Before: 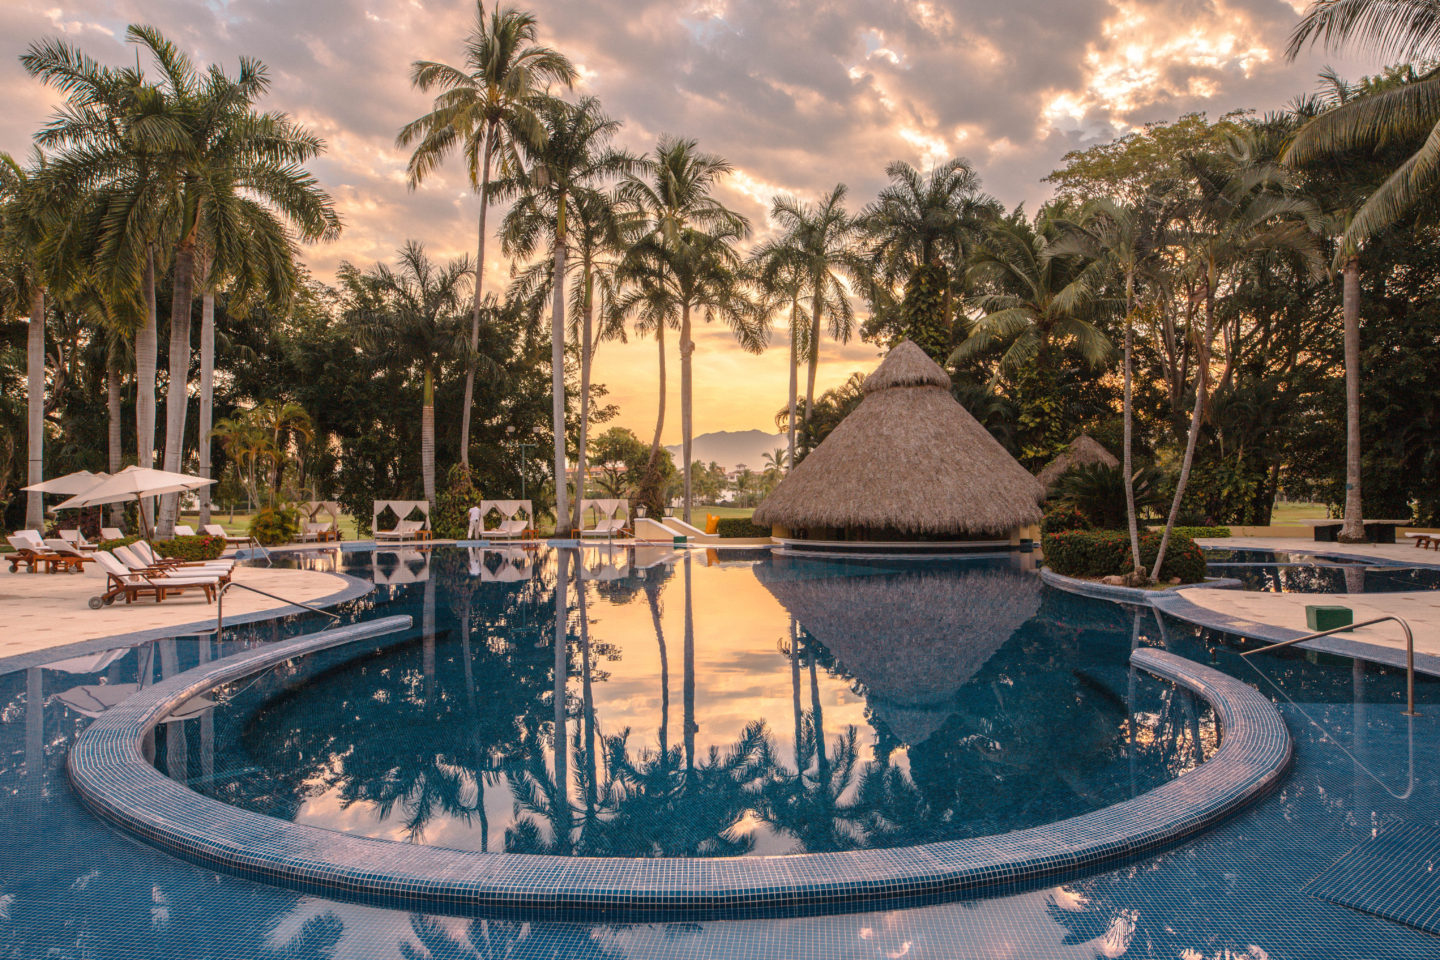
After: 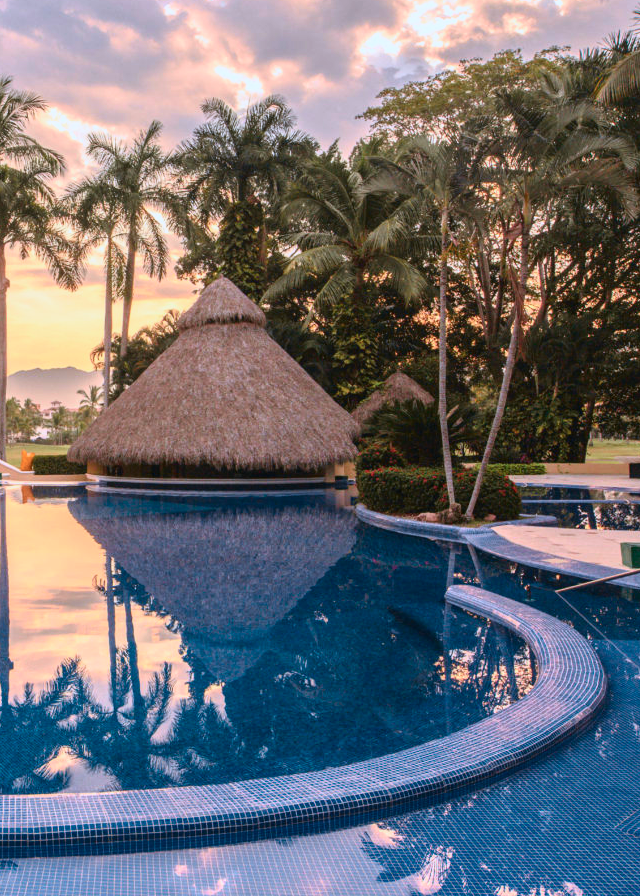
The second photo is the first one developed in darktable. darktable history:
white balance: red 0.967, blue 1.119, emerald 0.756
crop: left 47.628%, top 6.643%, right 7.874%
tone curve: curves: ch0 [(0, 0.013) (0.104, 0.103) (0.258, 0.267) (0.448, 0.487) (0.709, 0.794) (0.886, 0.922) (0.994, 0.971)]; ch1 [(0, 0) (0.335, 0.298) (0.446, 0.413) (0.488, 0.484) (0.515, 0.508) (0.566, 0.593) (0.635, 0.661) (1, 1)]; ch2 [(0, 0) (0.314, 0.301) (0.437, 0.403) (0.502, 0.494) (0.528, 0.54) (0.557, 0.559) (0.612, 0.62) (0.715, 0.691) (1, 1)], color space Lab, independent channels, preserve colors none
